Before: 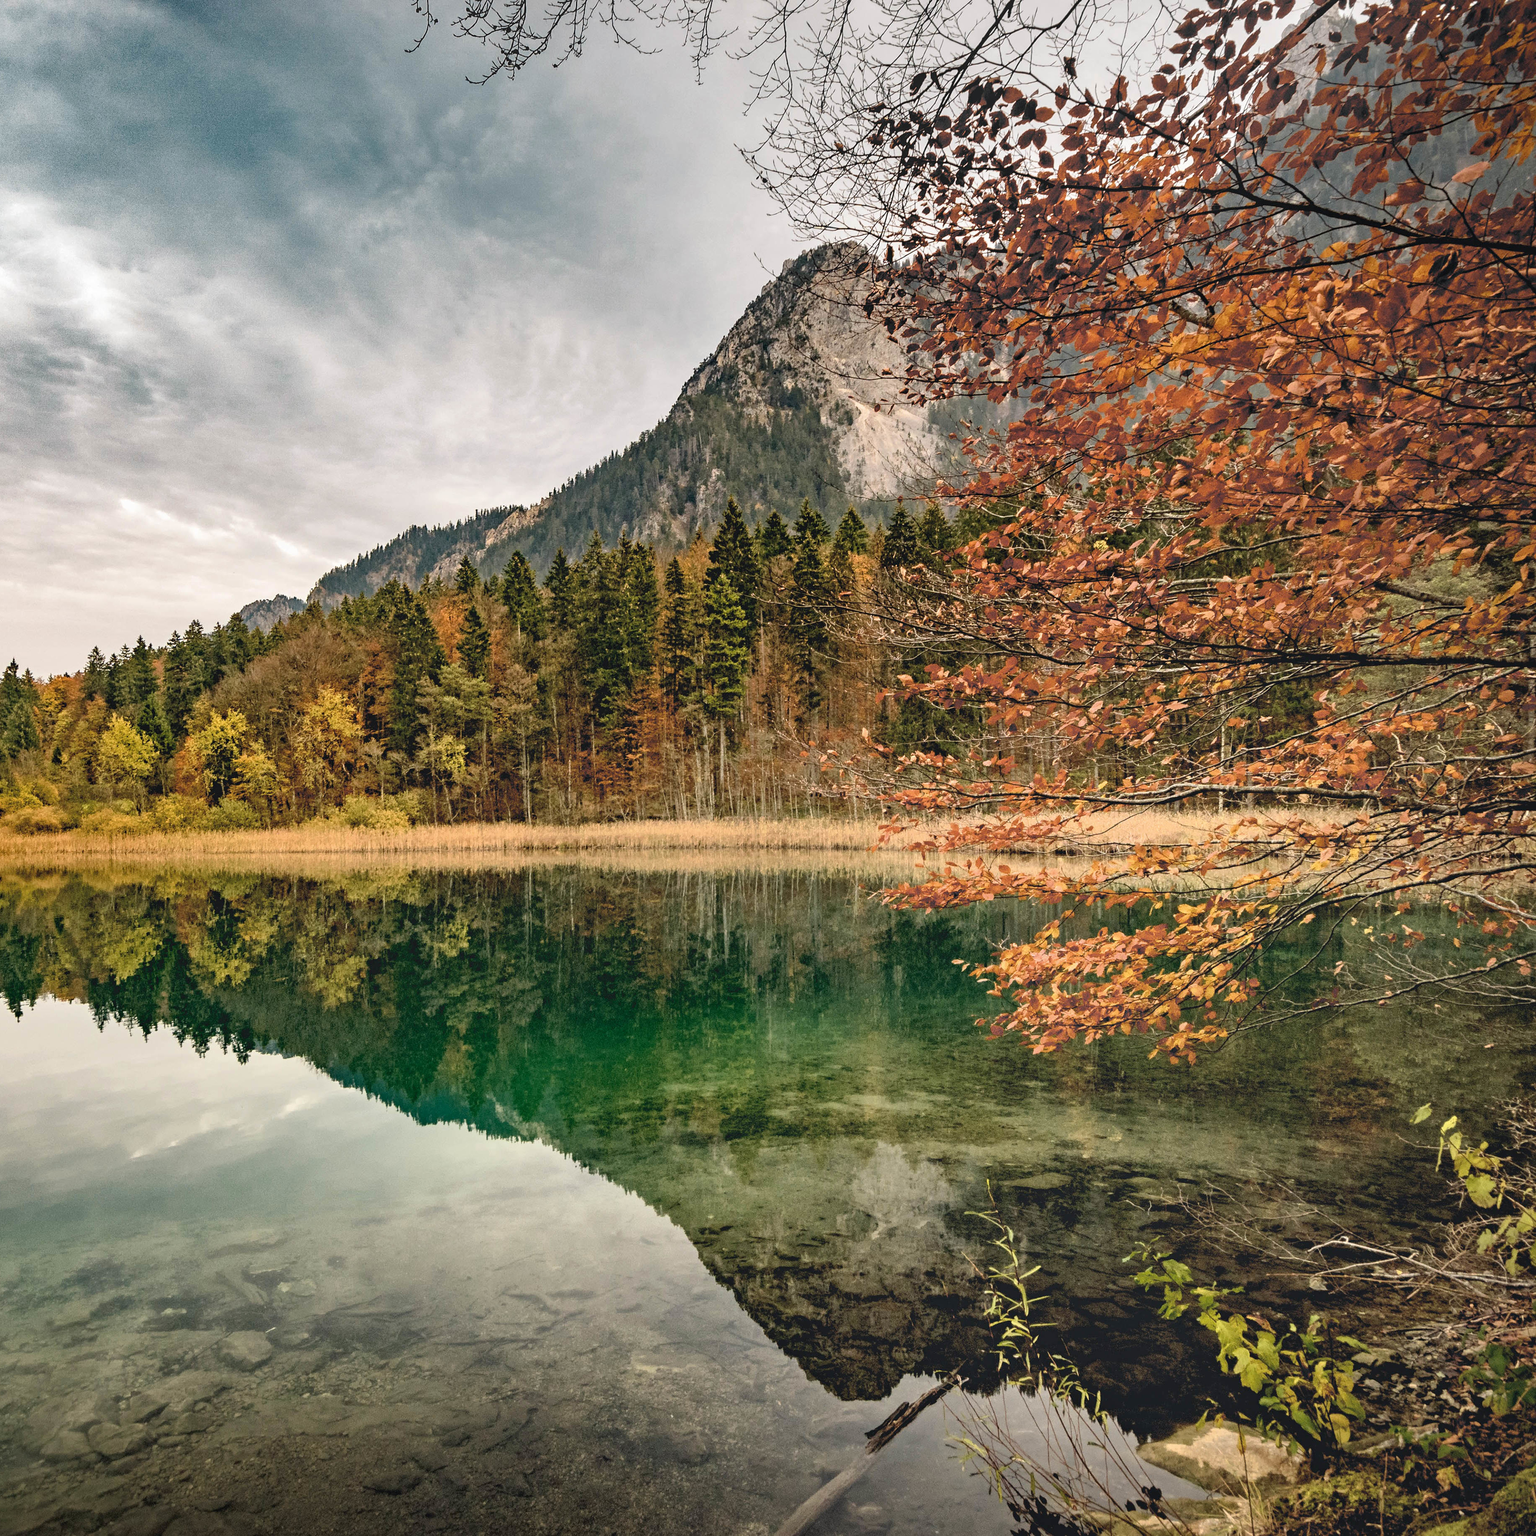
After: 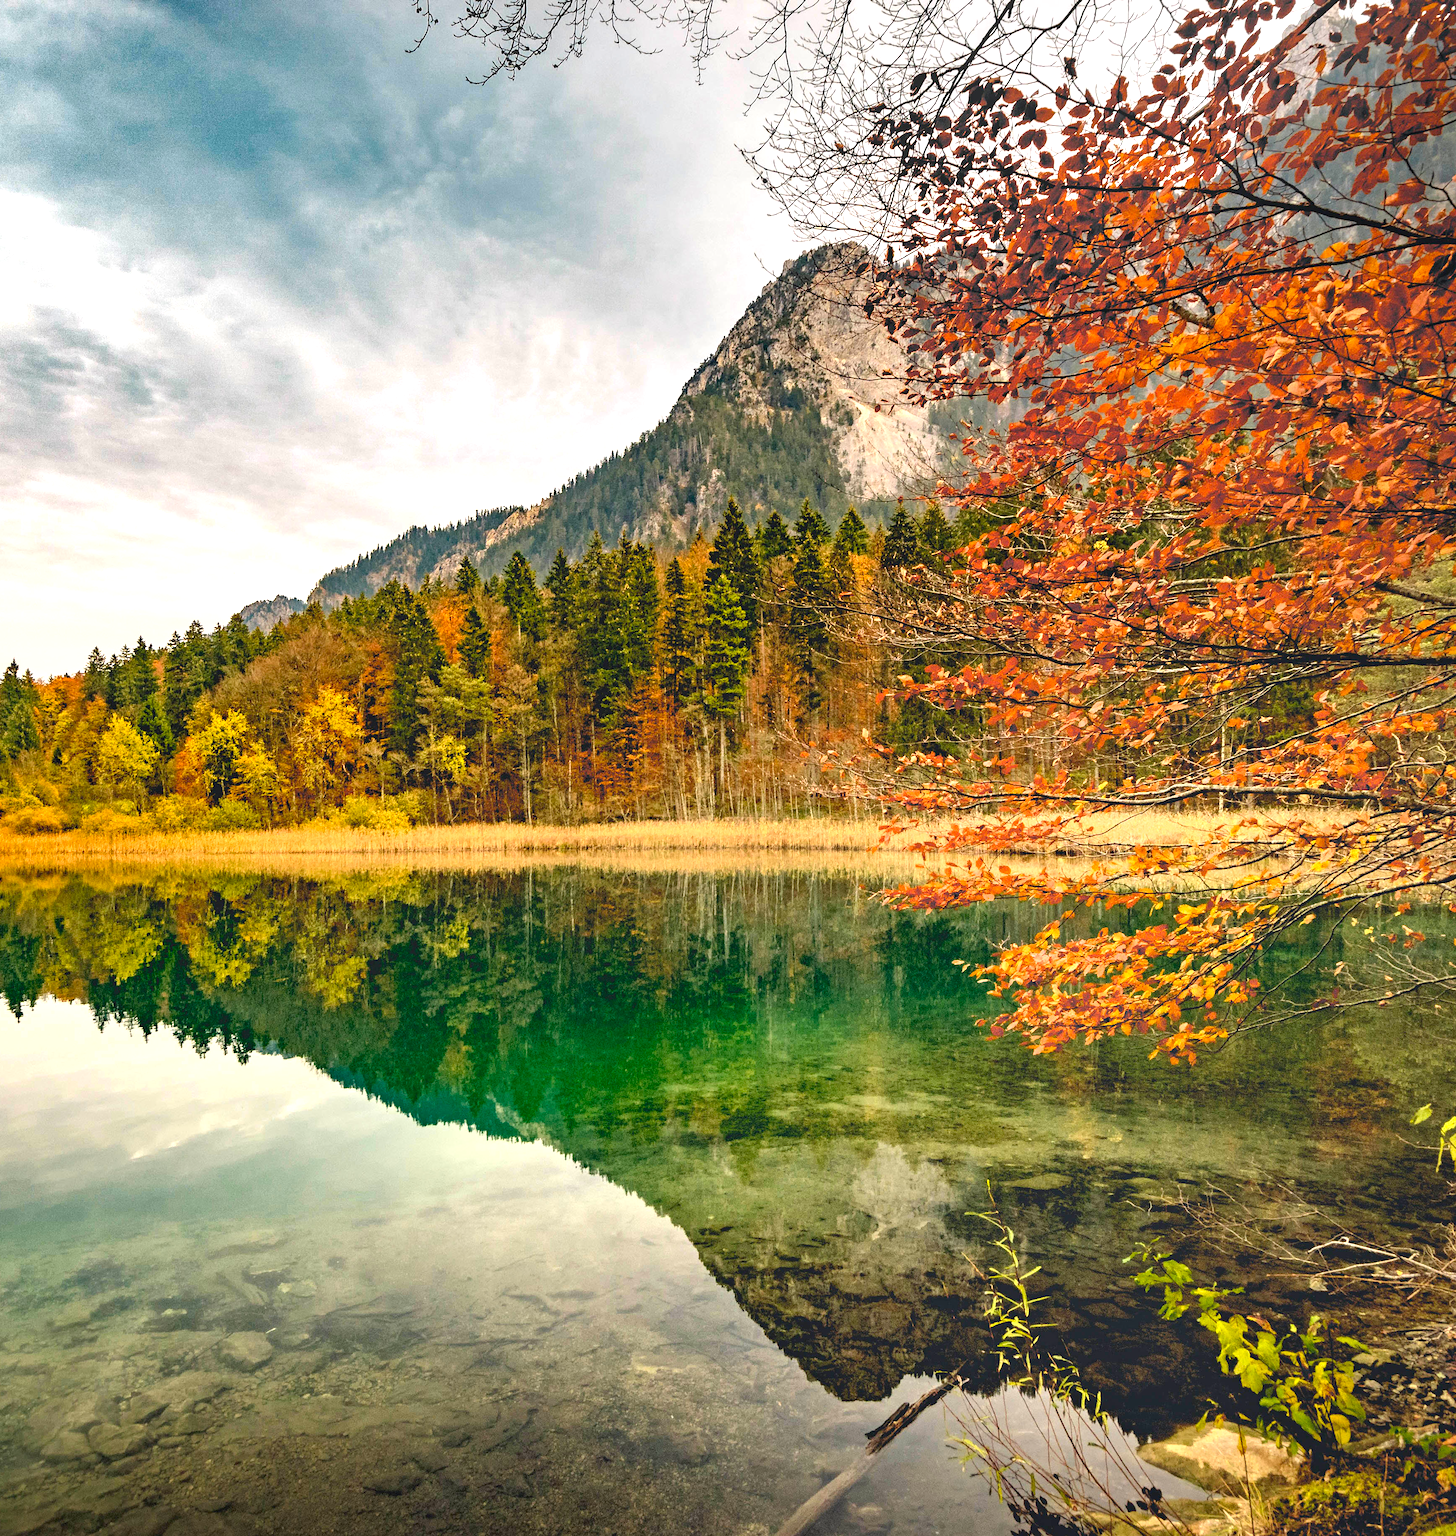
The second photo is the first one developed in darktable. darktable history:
crop and rotate: right 5.167%
contrast brightness saturation: saturation 0.5
exposure: exposure 0.574 EV, compensate highlight preservation false
